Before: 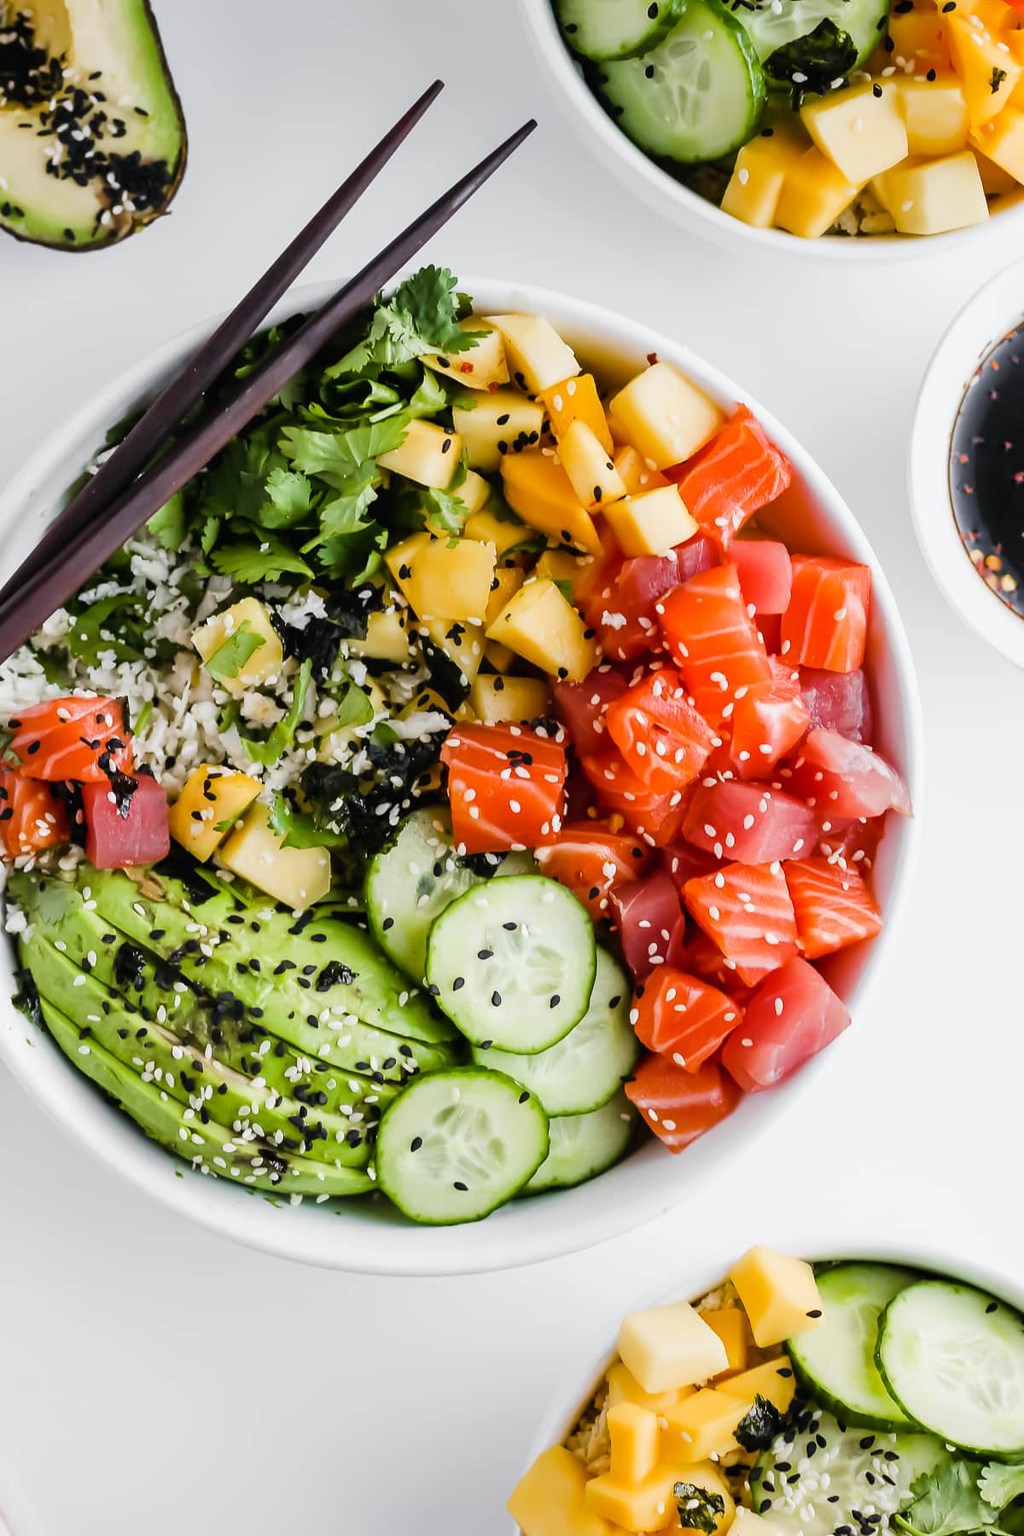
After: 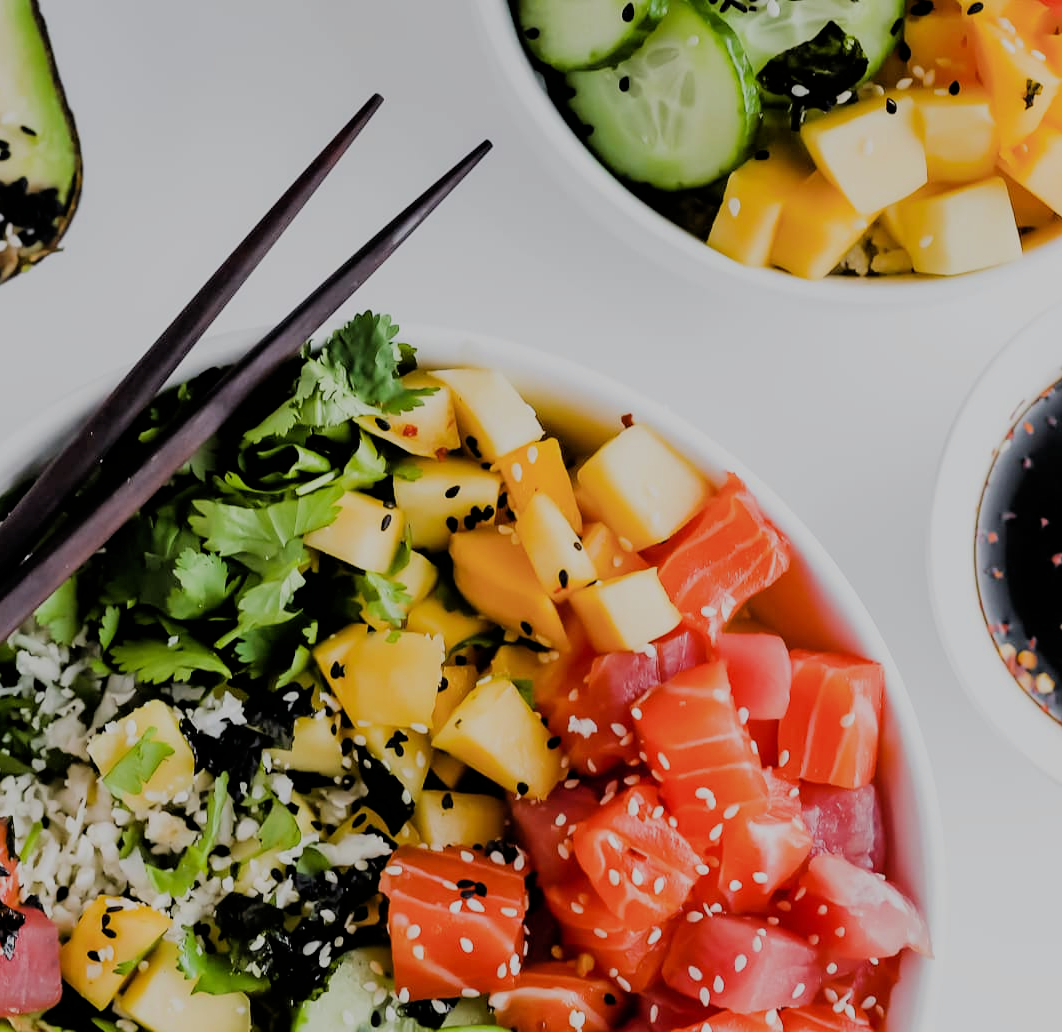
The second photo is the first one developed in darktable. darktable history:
filmic rgb: black relative exposure -6.06 EV, white relative exposure 6.95 EV, hardness 2.26
crop and rotate: left 11.421%, bottom 42.612%
